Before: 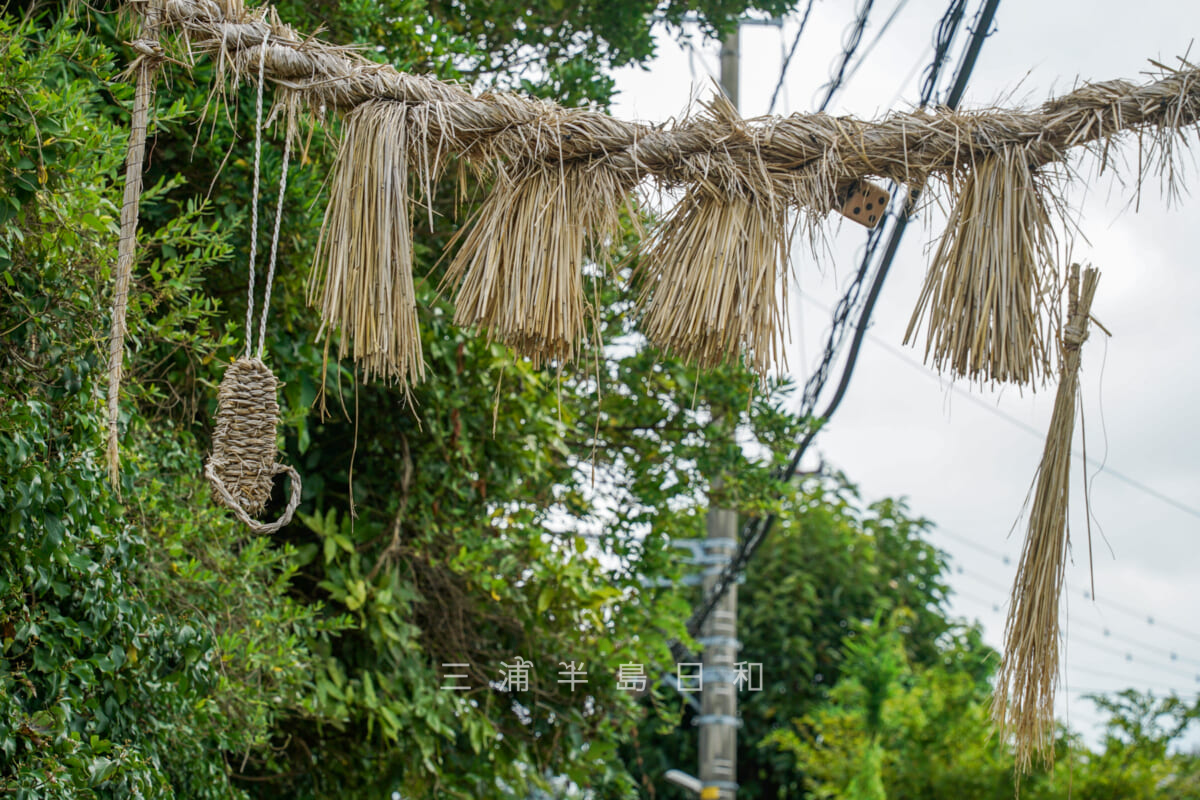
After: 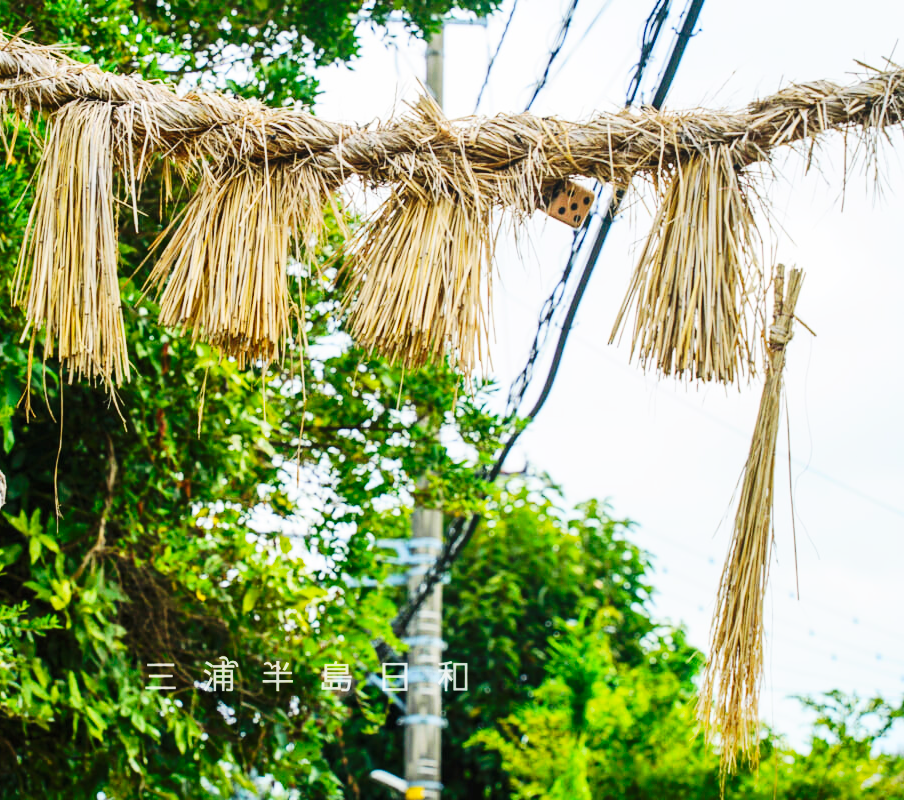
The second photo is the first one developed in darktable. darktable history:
color balance rgb: global vibrance 20%
color balance: on, module defaults
base curve: curves: ch0 [(0, 0) (0.036, 0.025) (0.121, 0.166) (0.206, 0.329) (0.605, 0.79) (1, 1)], preserve colors none
crop and rotate: left 24.6%
contrast brightness saturation: contrast 0.2, brightness 0.16, saturation 0.22
